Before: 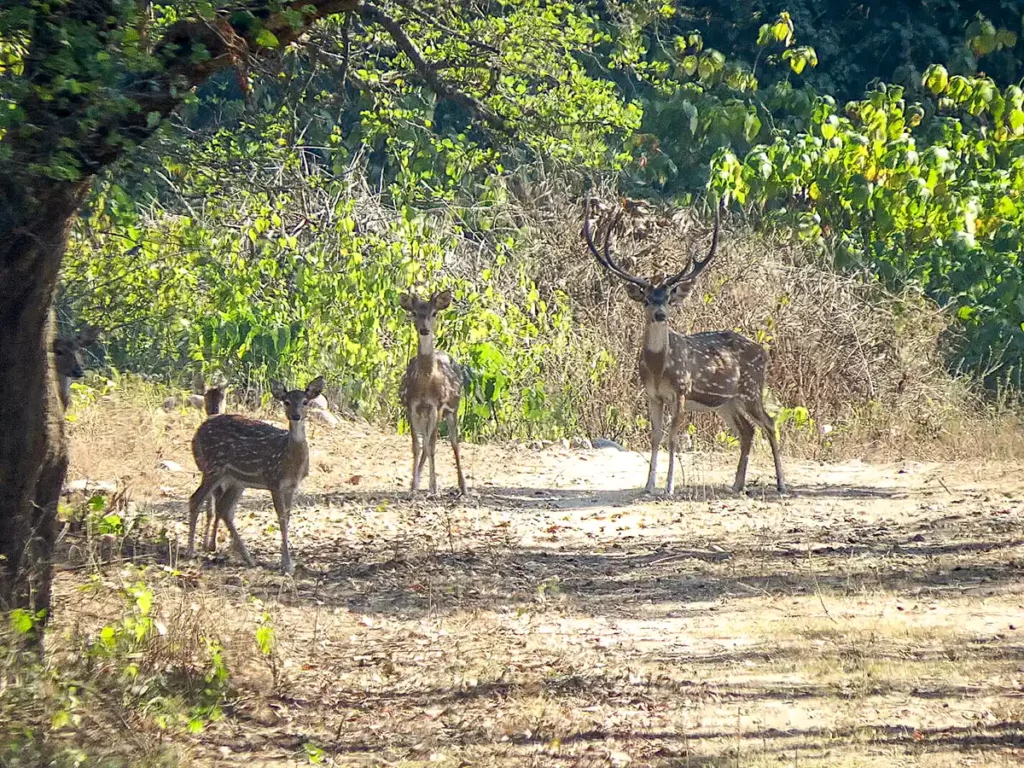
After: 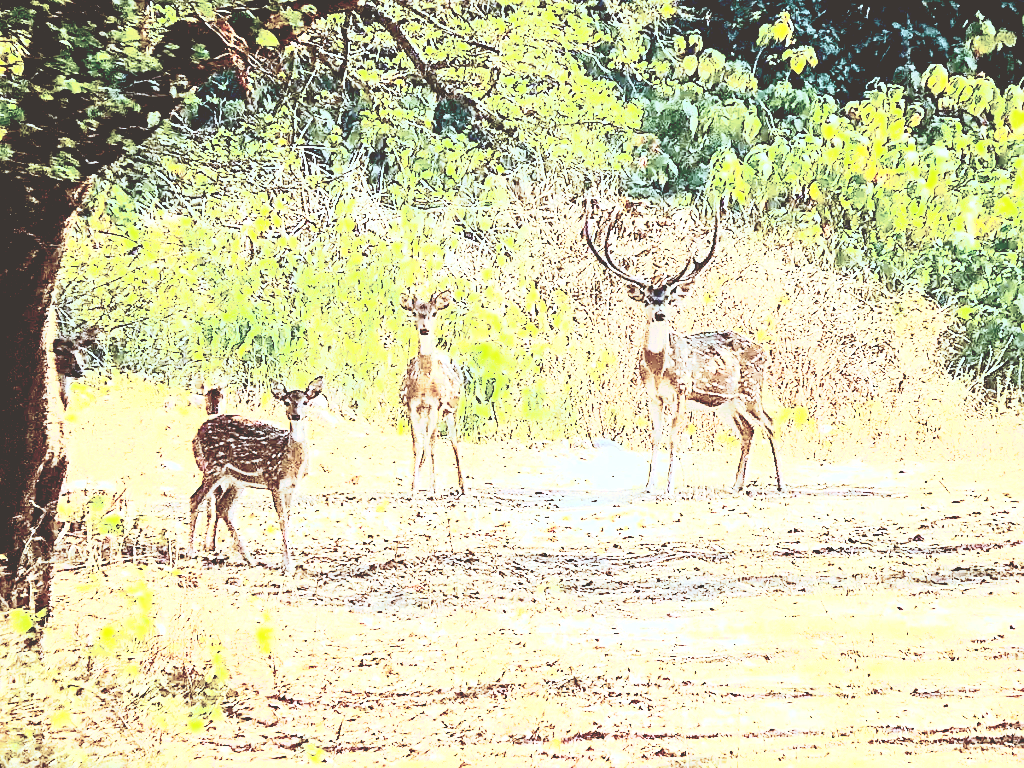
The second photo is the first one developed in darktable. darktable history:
sharpen: on, module defaults
exposure: black level correction -0.005, exposure 0.615 EV, compensate highlight preservation false
color balance rgb: power › luminance 9.852%, power › chroma 2.815%, power › hue 59.52°, highlights gain › luminance 10.111%, linear chroma grading › shadows -8.126%, linear chroma grading › global chroma 9.795%, perceptual saturation grading › global saturation 0.111%, perceptual brilliance grading › highlights 11.597%, global vibrance 20%
color correction: highlights a* -3.7, highlights b* -6.63, shadows a* 3.2, shadows b* 5.43
base curve: curves: ch0 [(0.065, 0.026) (0.236, 0.358) (0.53, 0.546) (0.777, 0.841) (0.924, 0.992)], preserve colors none
haze removal: compatibility mode true, adaptive false
contrast brightness saturation: contrast 0.584, brightness 0.578, saturation -0.328
